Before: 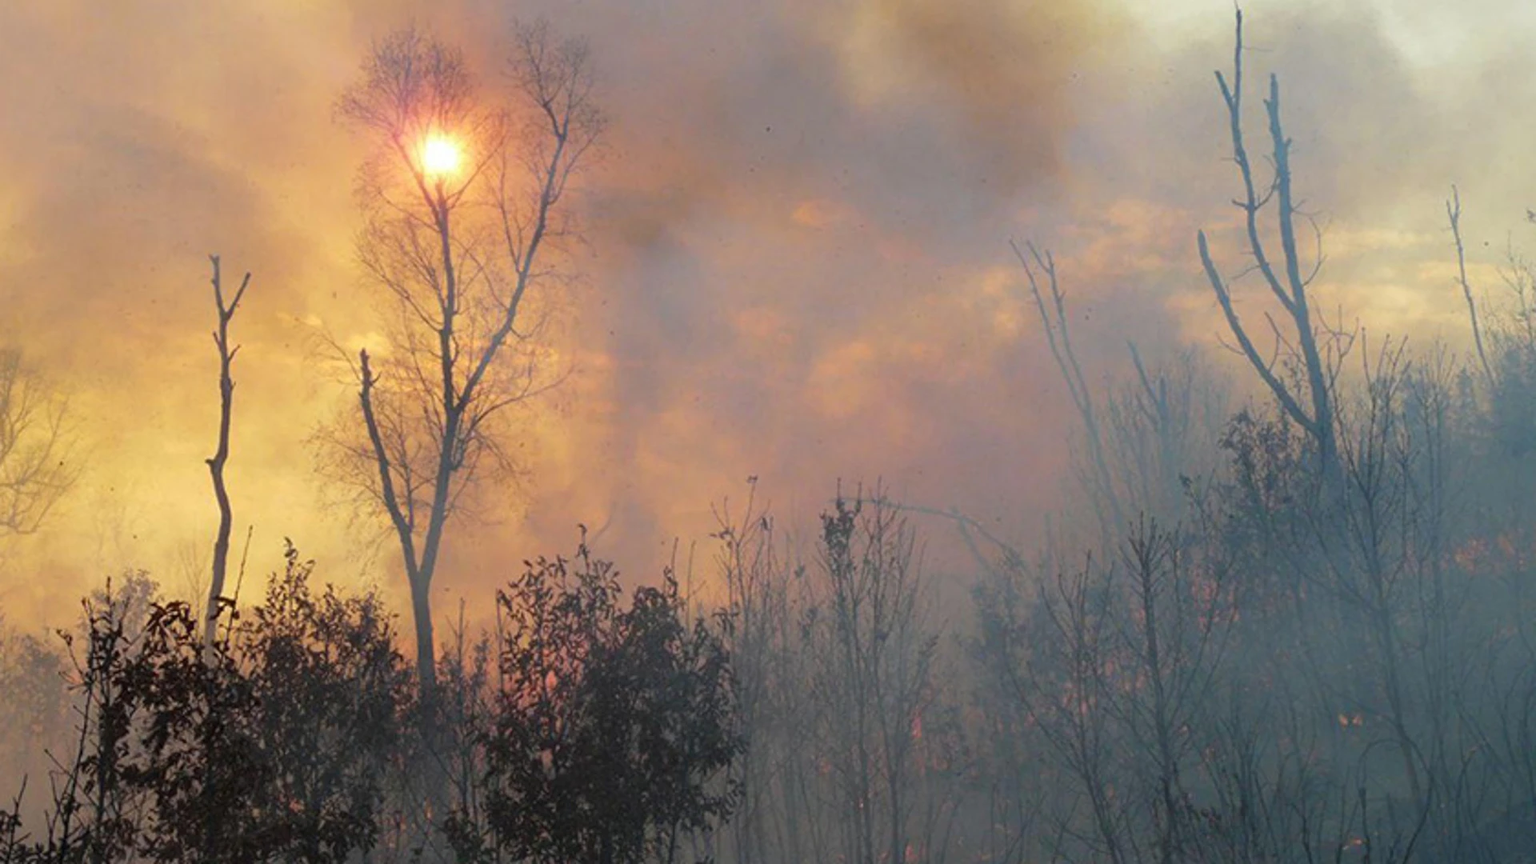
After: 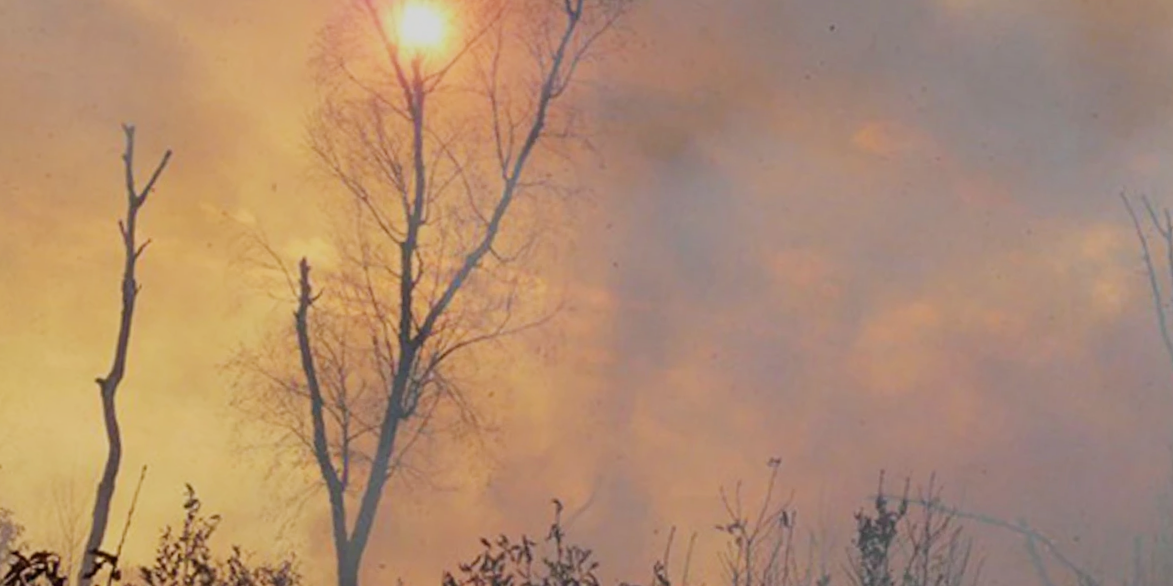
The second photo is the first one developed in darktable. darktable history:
crop and rotate: angle -4.99°, left 2.122%, top 6.945%, right 27.566%, bottom 30.519%
rotate and perspective: automatic cropping original format, crop left 0, crop top 0
filmic rgb: black relative exposure -16 EV, white relative exposure 4.97 EV, hardness 6.25
